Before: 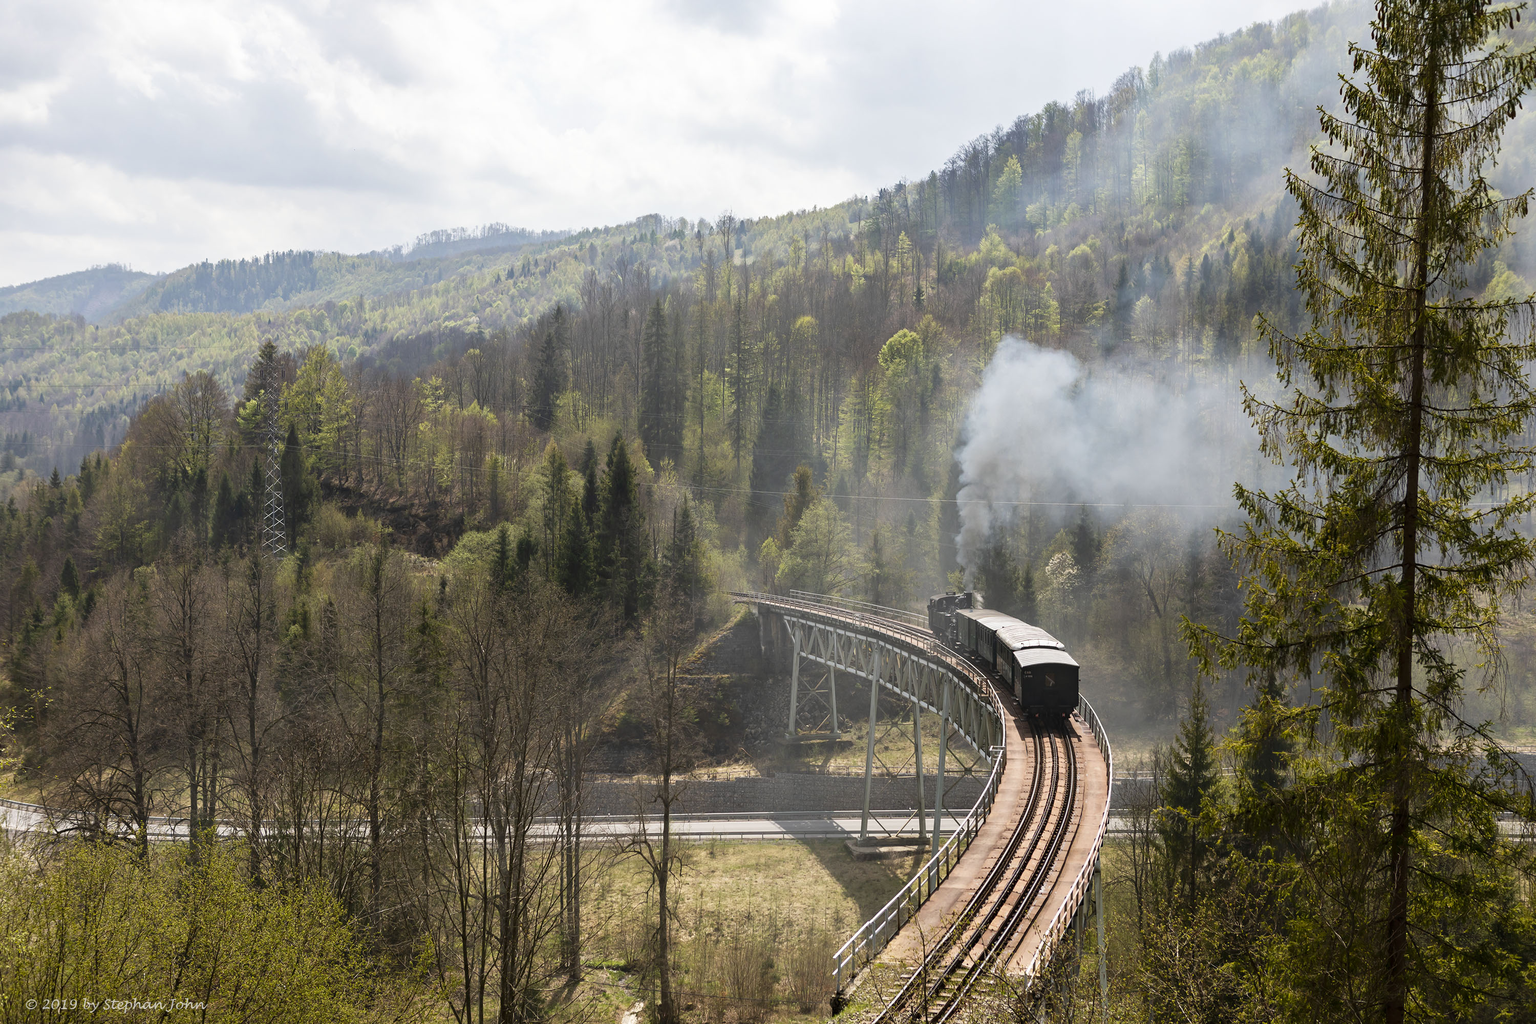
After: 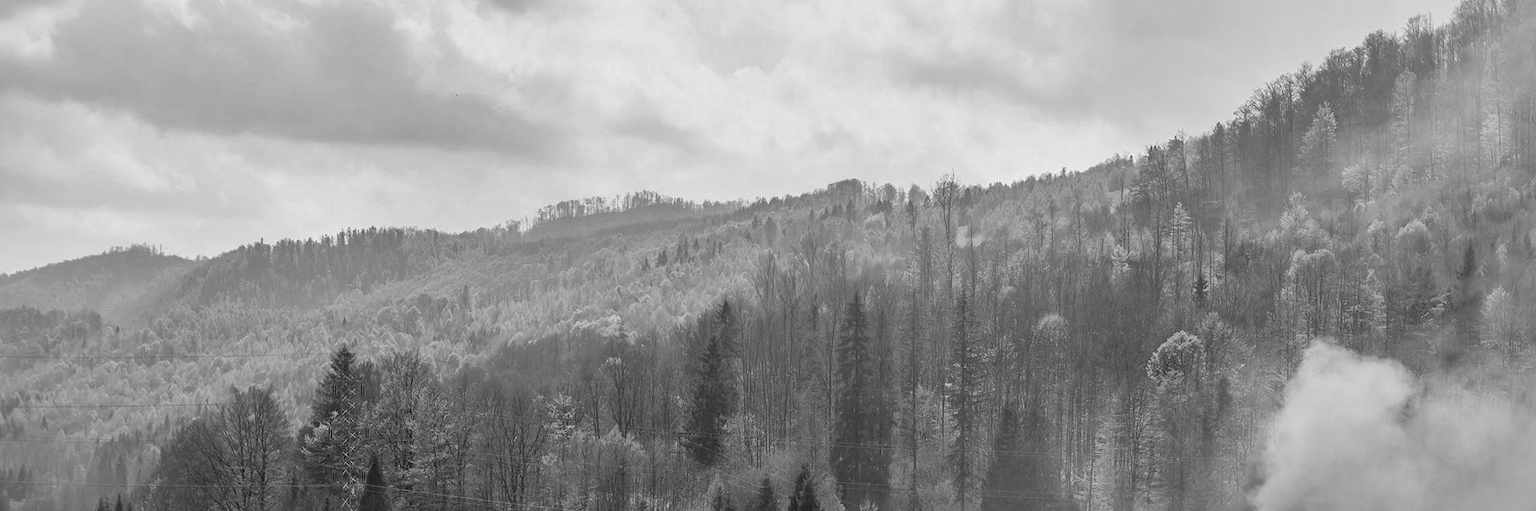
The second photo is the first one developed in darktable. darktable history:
local contrast: on, module defaults
color calibration: output gray [0.253, 0.26, 0.487, 0], illuminant same as pipeline (D50), adaptation XYZ, x 0.346, y 0.357, temperature 5017.76 K
exposure: compensate highlight preservation false
crop: left 0.534%, top 7.636%, right 23.579%, bottom 54.451%
shadows and highlights: highlights -59.85
